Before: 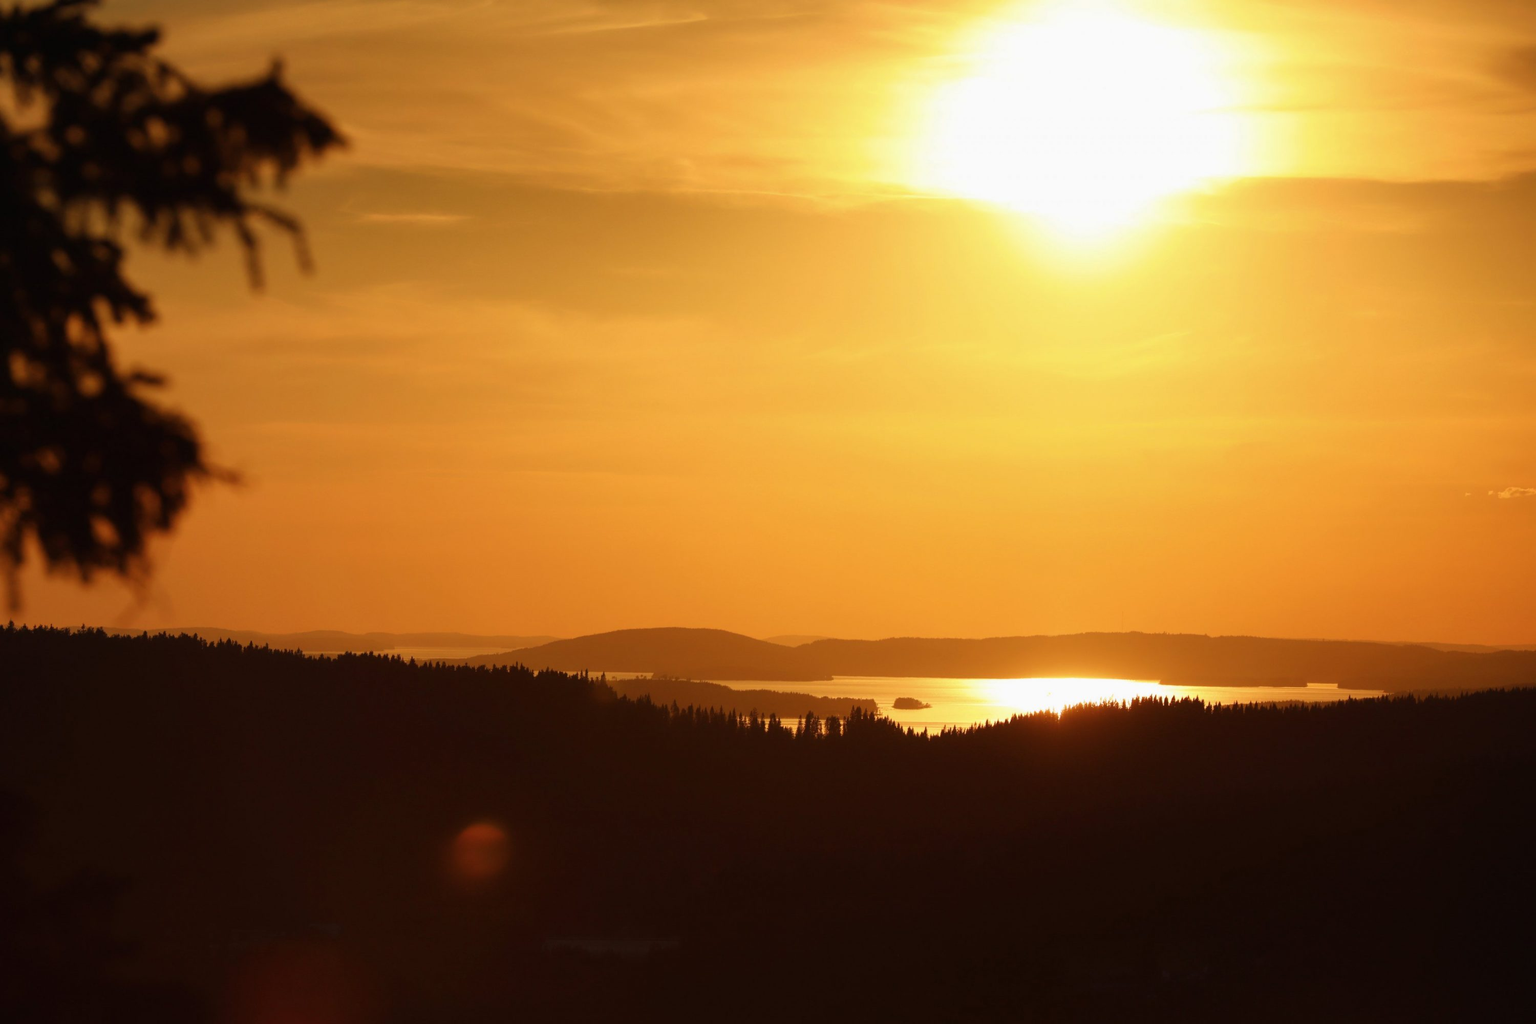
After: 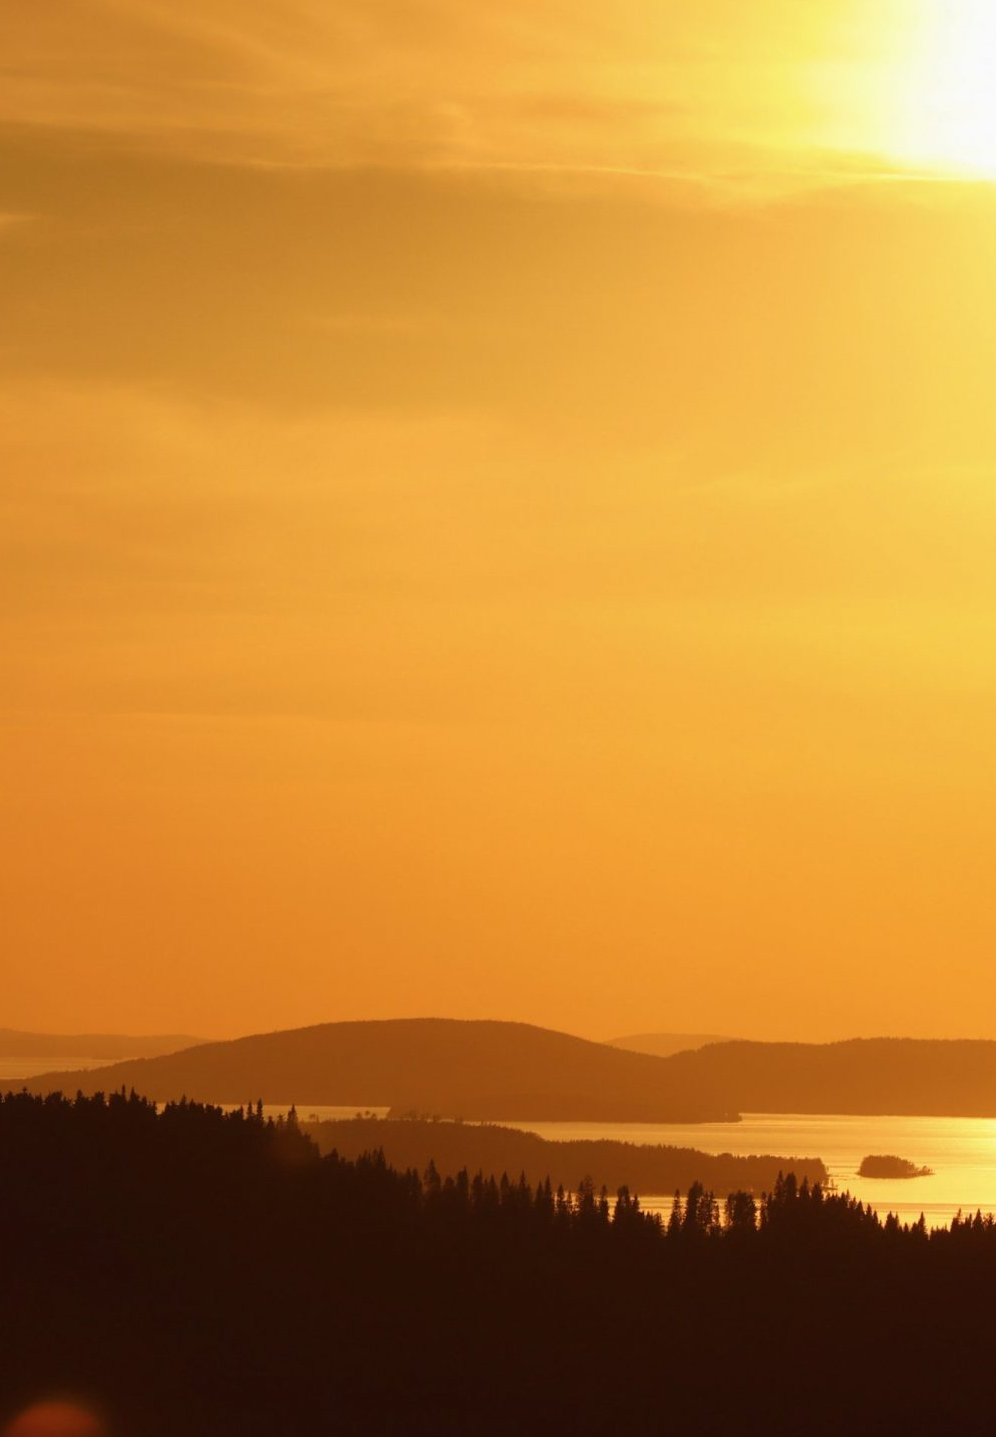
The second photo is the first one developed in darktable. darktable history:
crop and rotate: left 29.545%, top 10.353%, right 37.225%, bottom 17.765%
